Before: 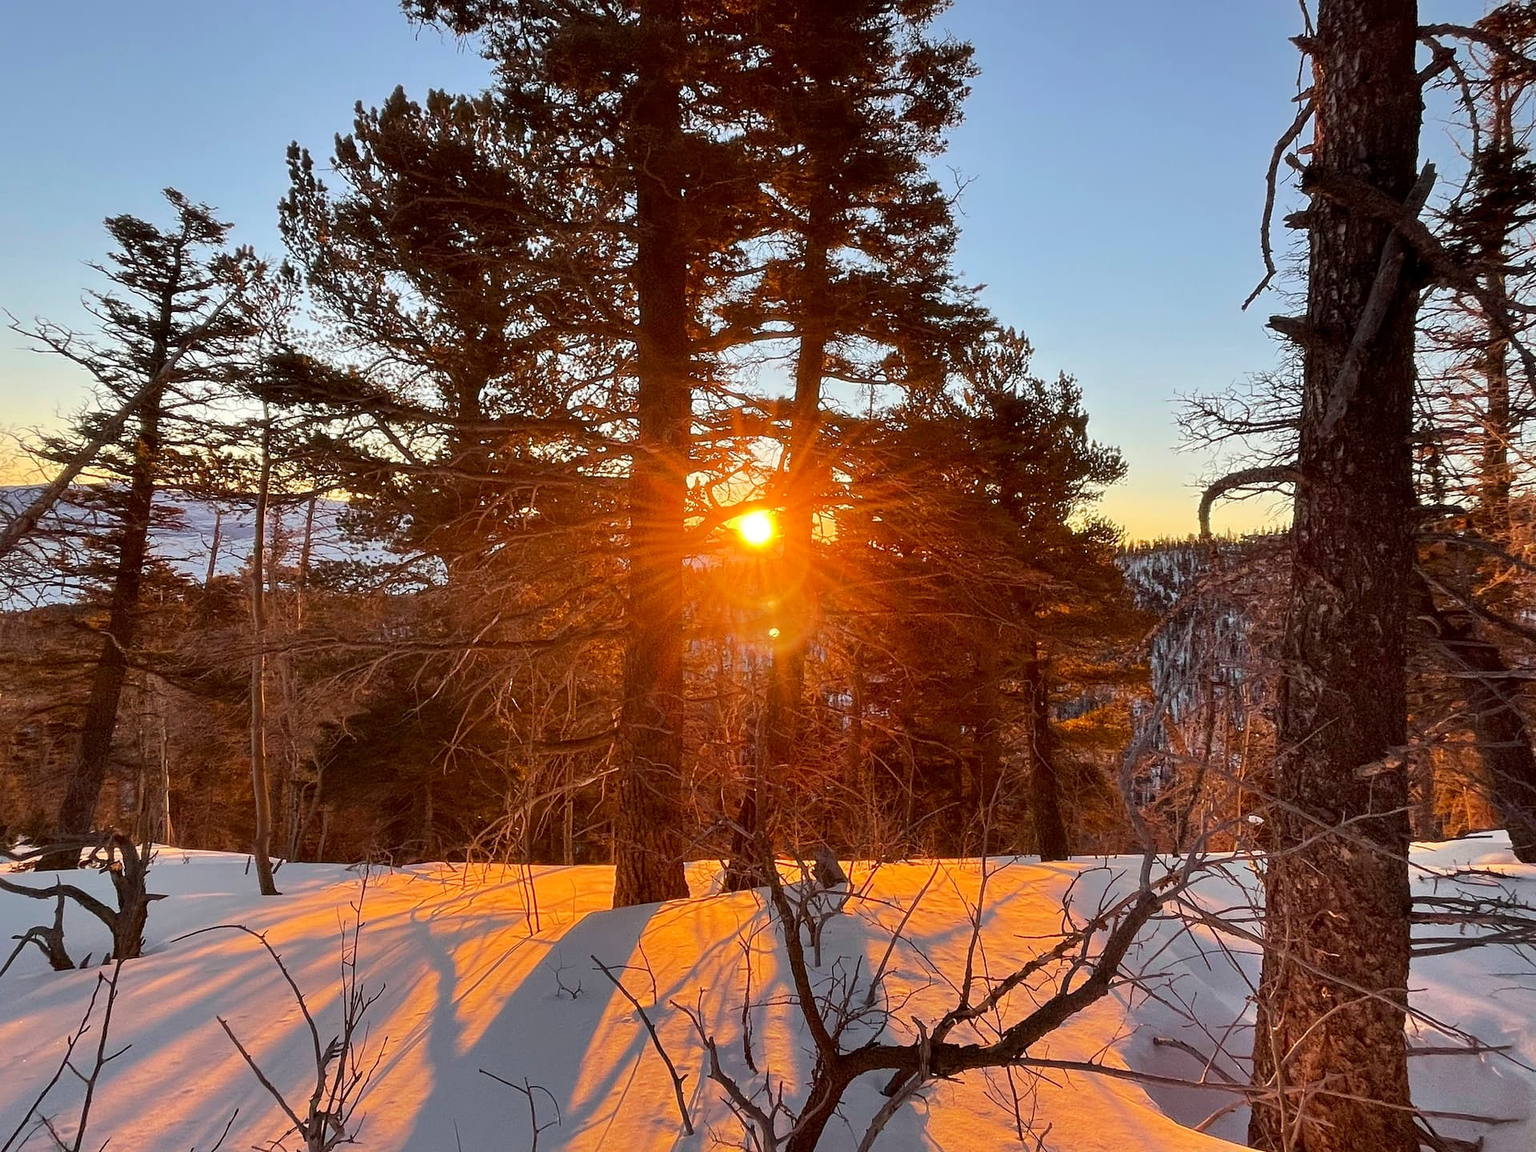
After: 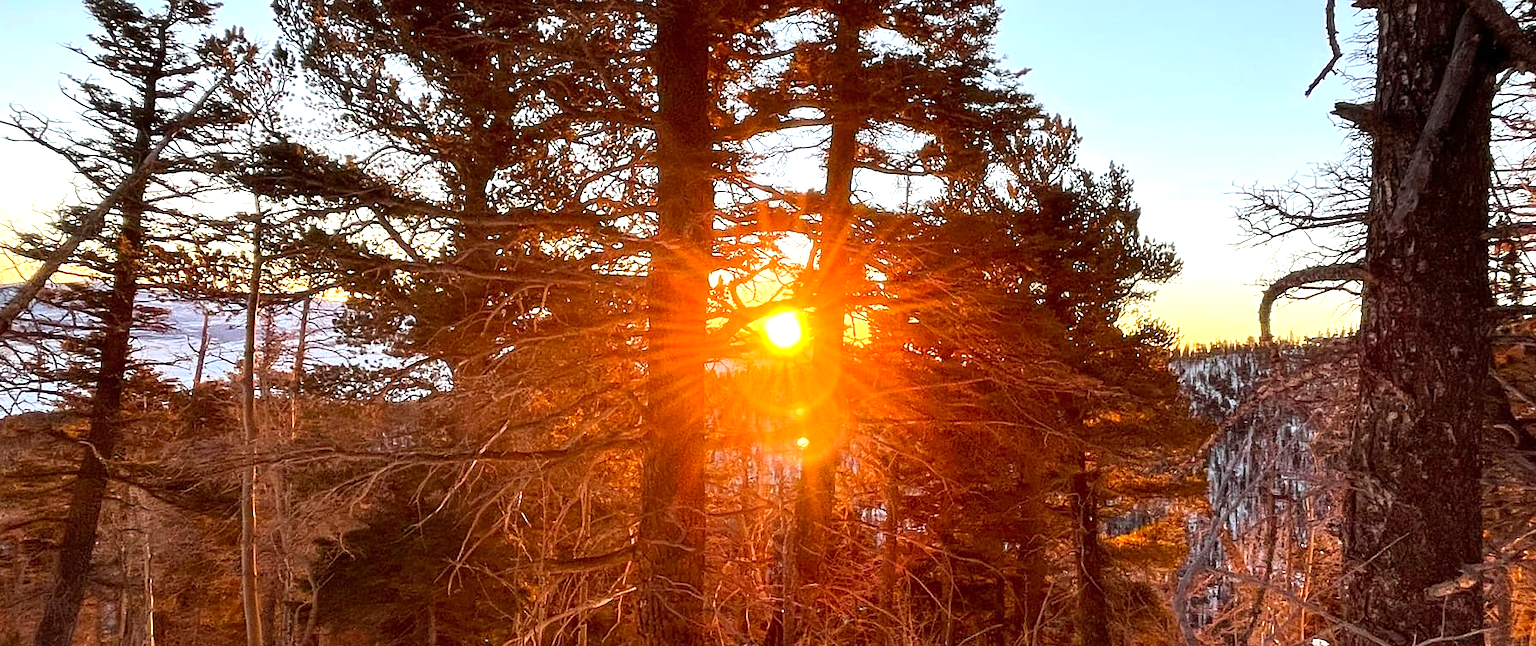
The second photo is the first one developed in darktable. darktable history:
crop: left 1.744%, top 19.225%, right 5.069%, bottom 28.357%
levels: levels [0, 0.394, 0.787]
